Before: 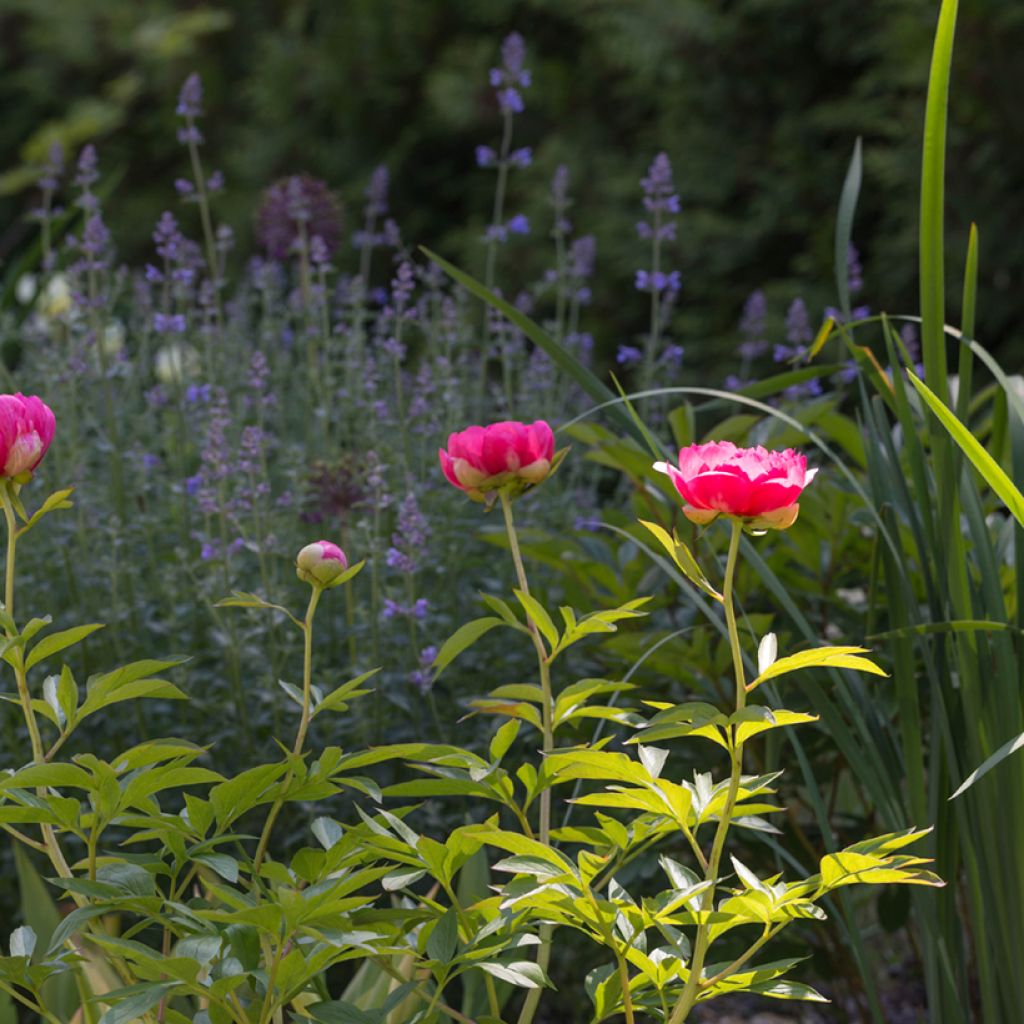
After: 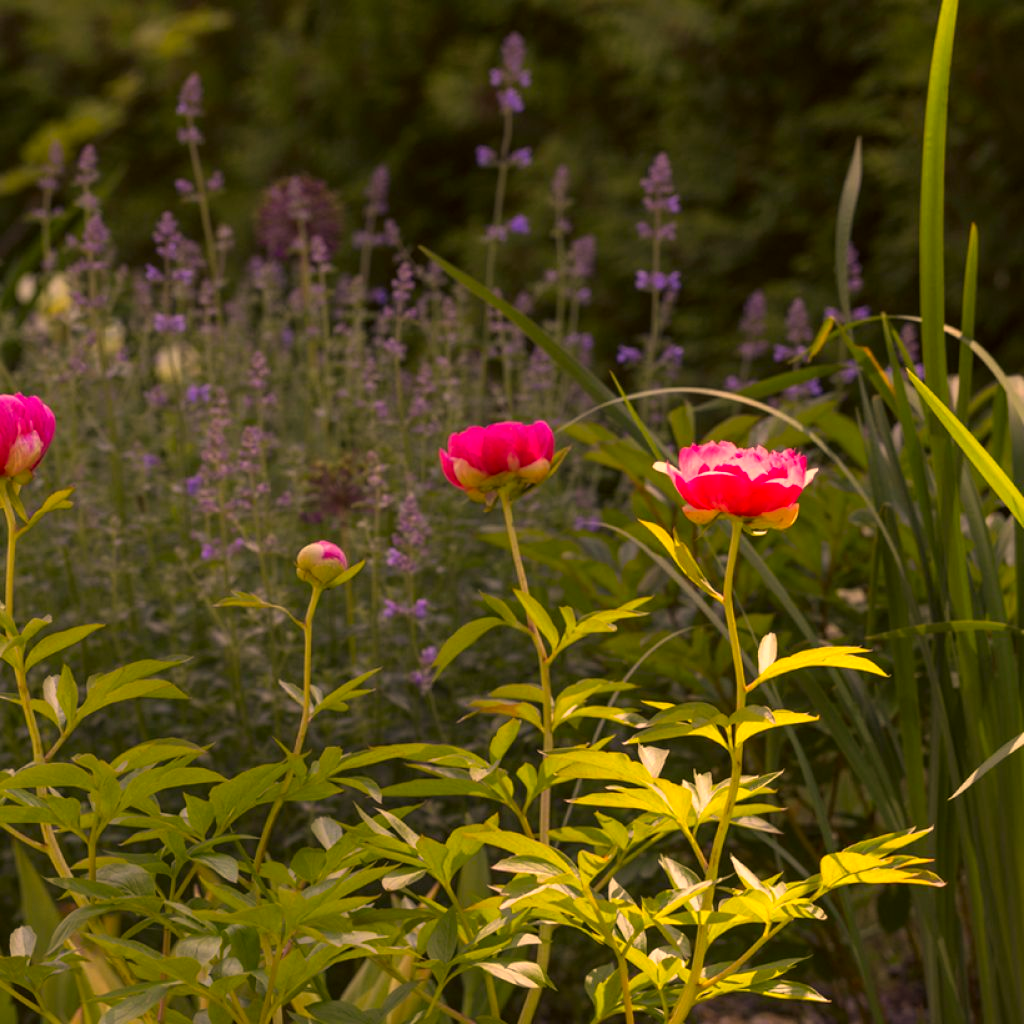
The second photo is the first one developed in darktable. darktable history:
color correction: highlights a* 18.49, highlights b* 35.94, shadows a* 1.55, shadows b* 5.95, saturation 1.05
